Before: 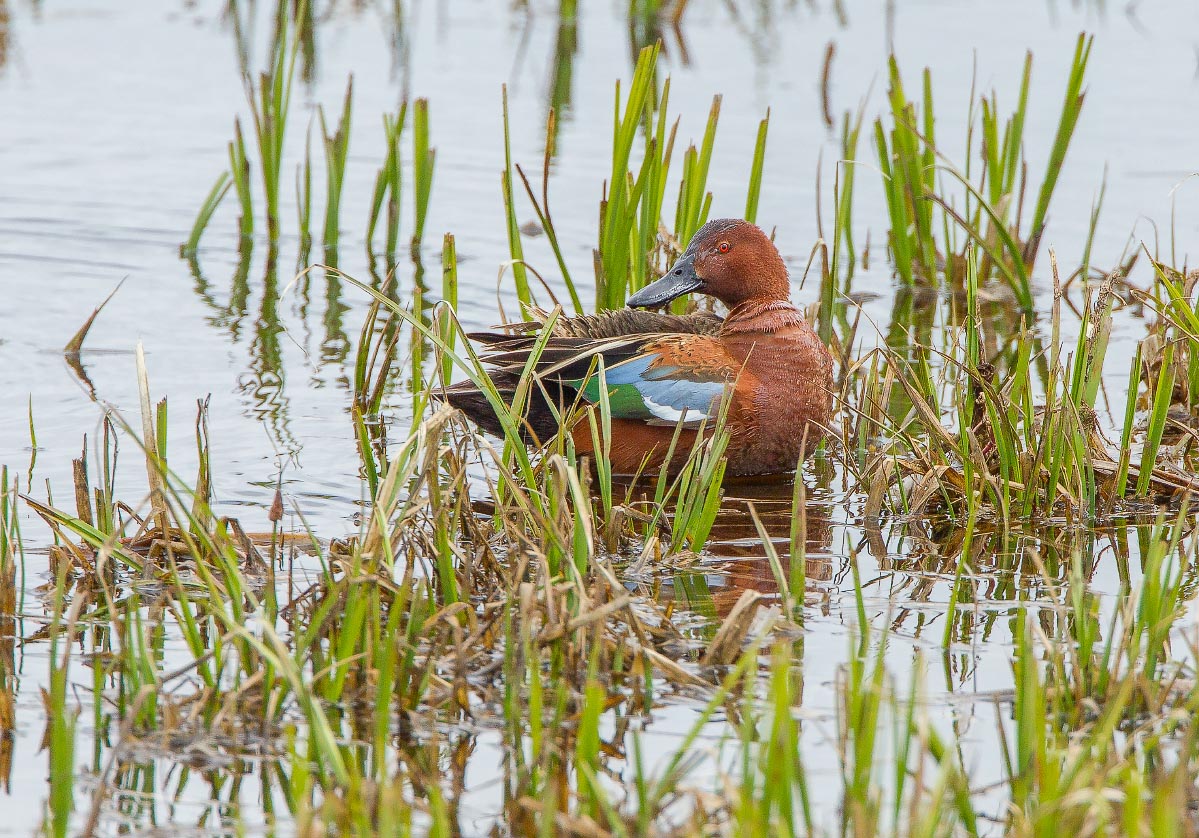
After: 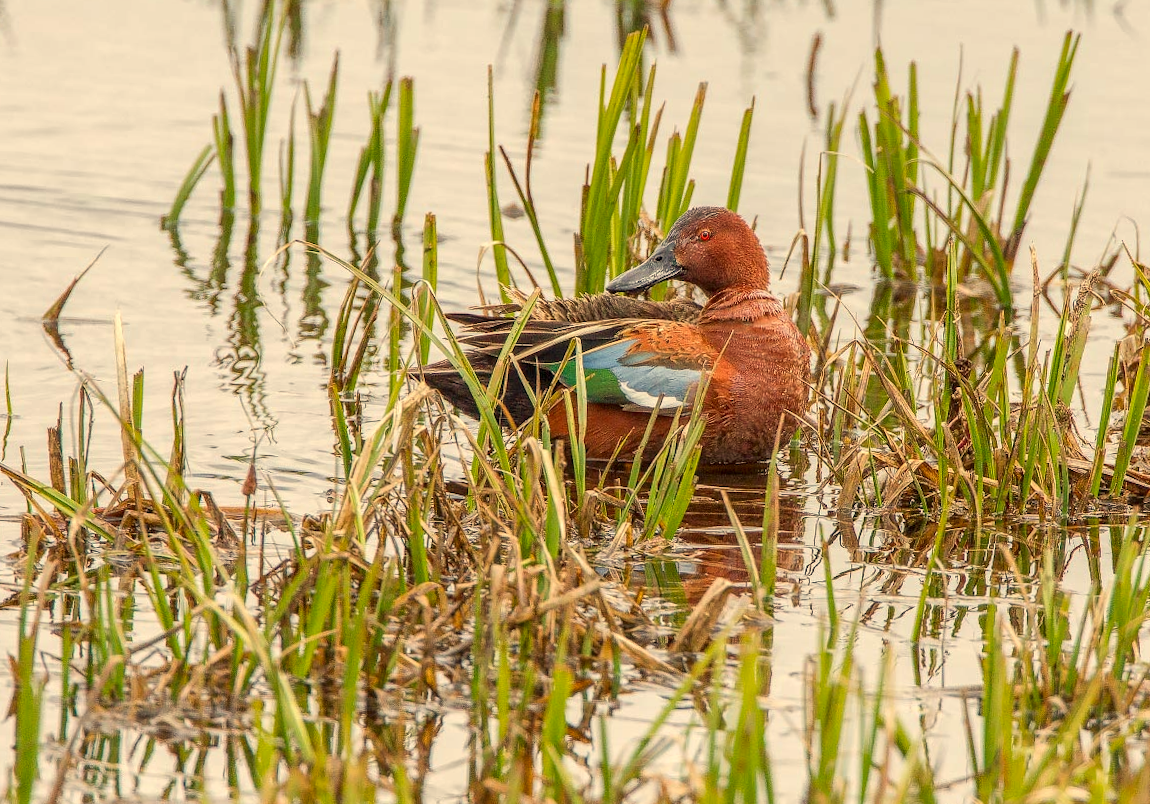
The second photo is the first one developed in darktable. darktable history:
crop and rotate: angle -1.69°
white balance: red 1.123, blue 0.83
local contrast: on, module defaults
vibrance: on, module defaults
